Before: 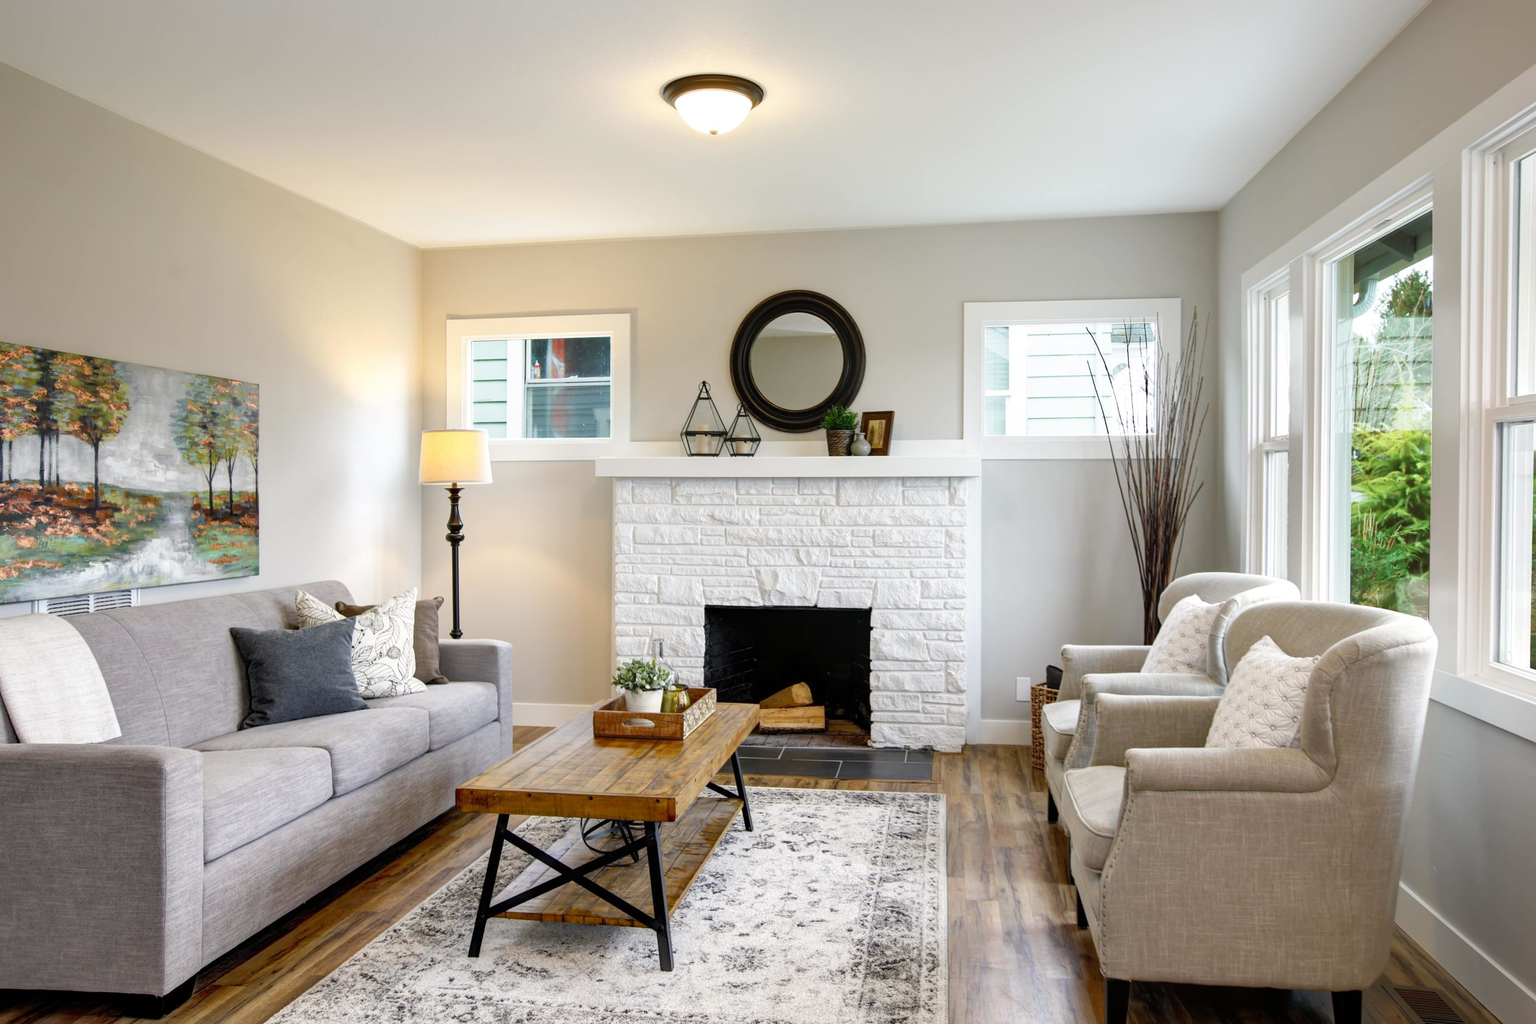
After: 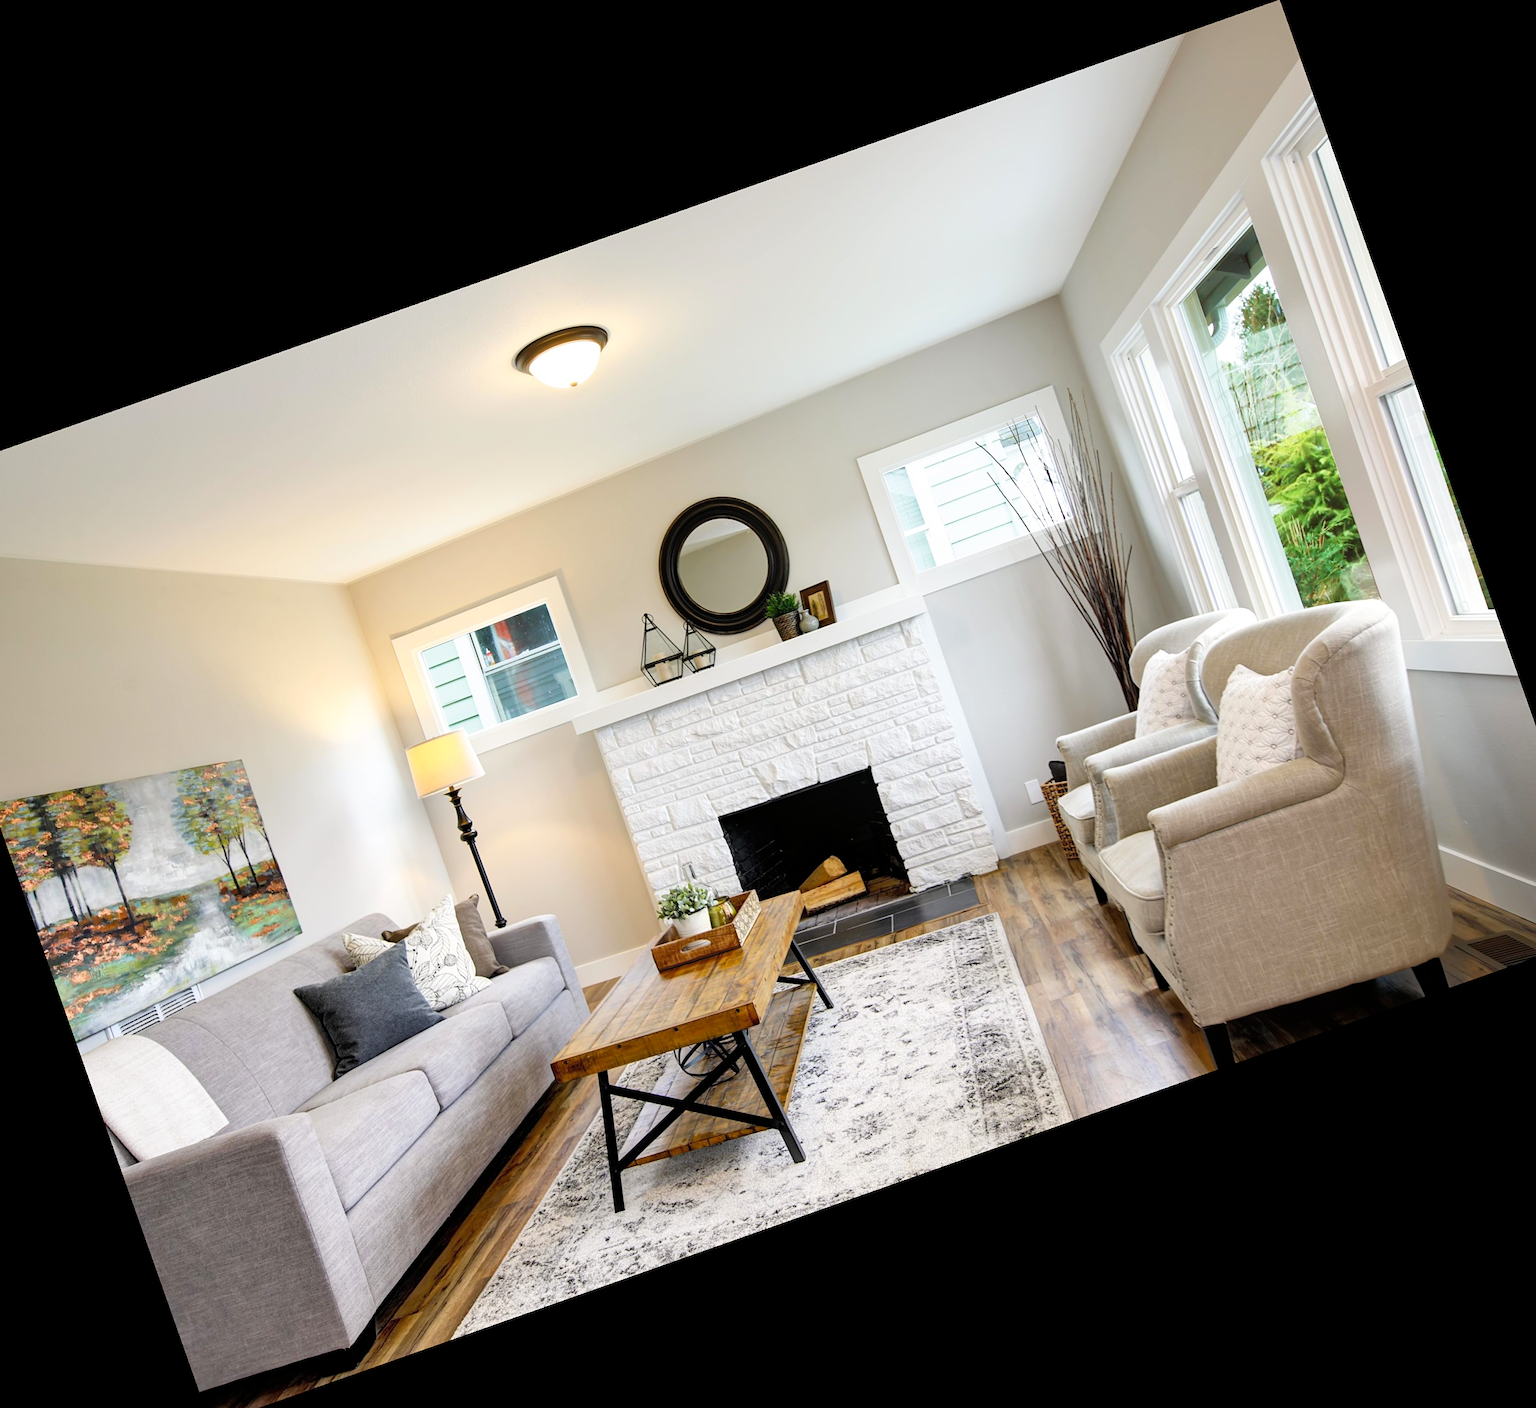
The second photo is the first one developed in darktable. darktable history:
sharpen: amount 0.2
crop and rotate: angle 19.43°, left 6.812%, right 4.125%, bottom 1.087%
shadows and highlights: shadows 25, highlights -25
tone curve: curves: ch0 [(0, 0) (0.004, 0.001) (0.133, 0.112) (0.325, 0.362) (0.832, 0.893) (1, 1)], color space Lab, linked channels, preserve colors none
